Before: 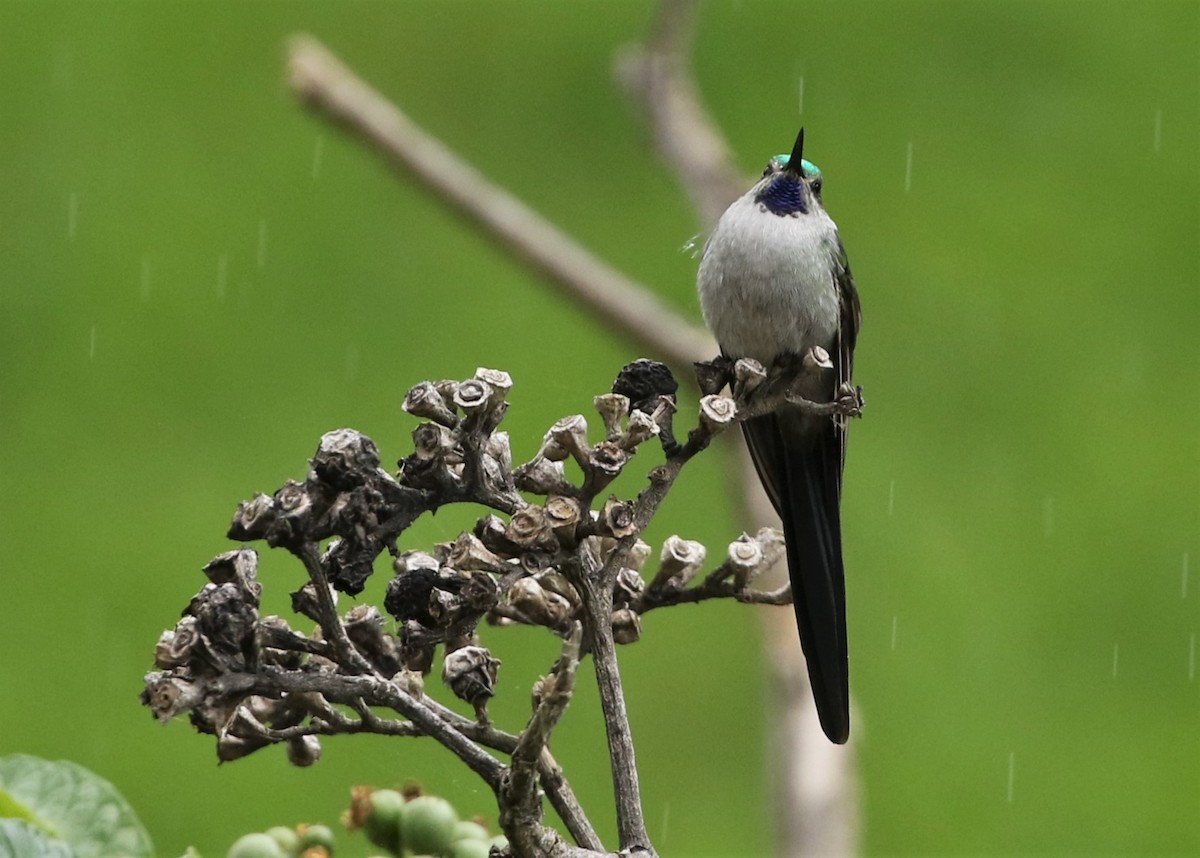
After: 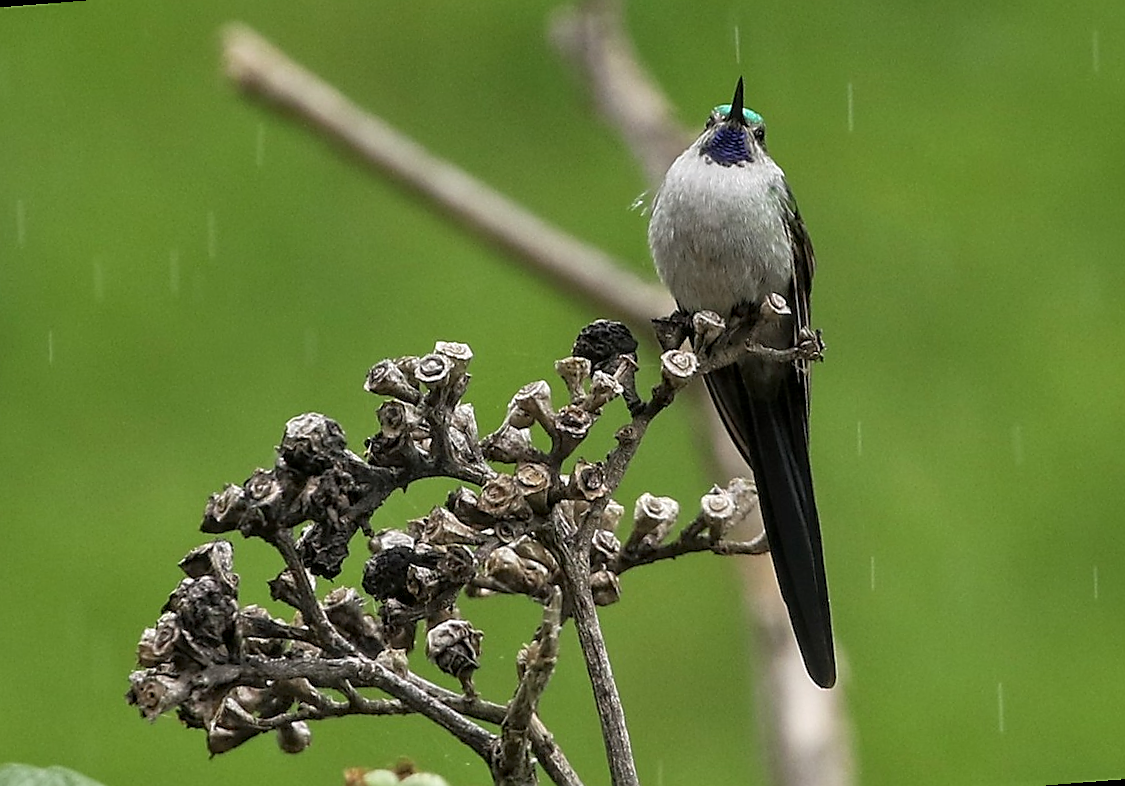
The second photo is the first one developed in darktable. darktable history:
sharpen: radius 1.4, amount 1.25, threshold 0.7
rotate and perspective: rotation -4.57°, crop left 0.054, crop right 0.944, crop top 0.087, crop bottom 0.914
rgb curve: curves: ch0 [(0, 0) (0.053, 0.068) (0.122, 0.128) (1, 1)]
local contrast: on, module defaults
